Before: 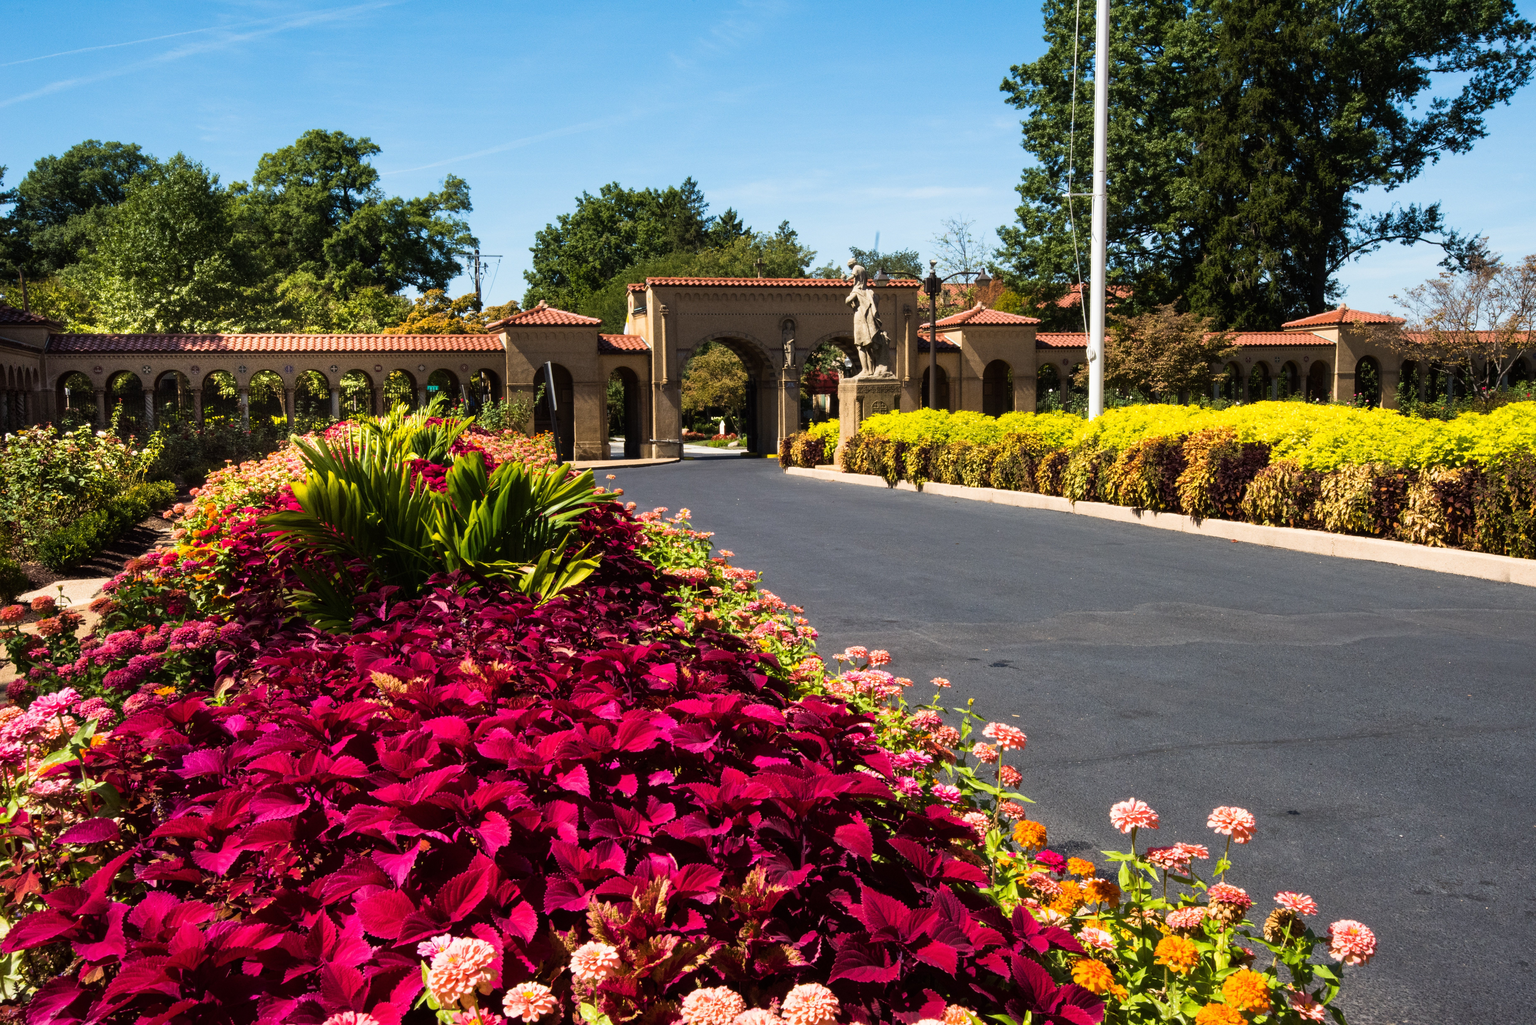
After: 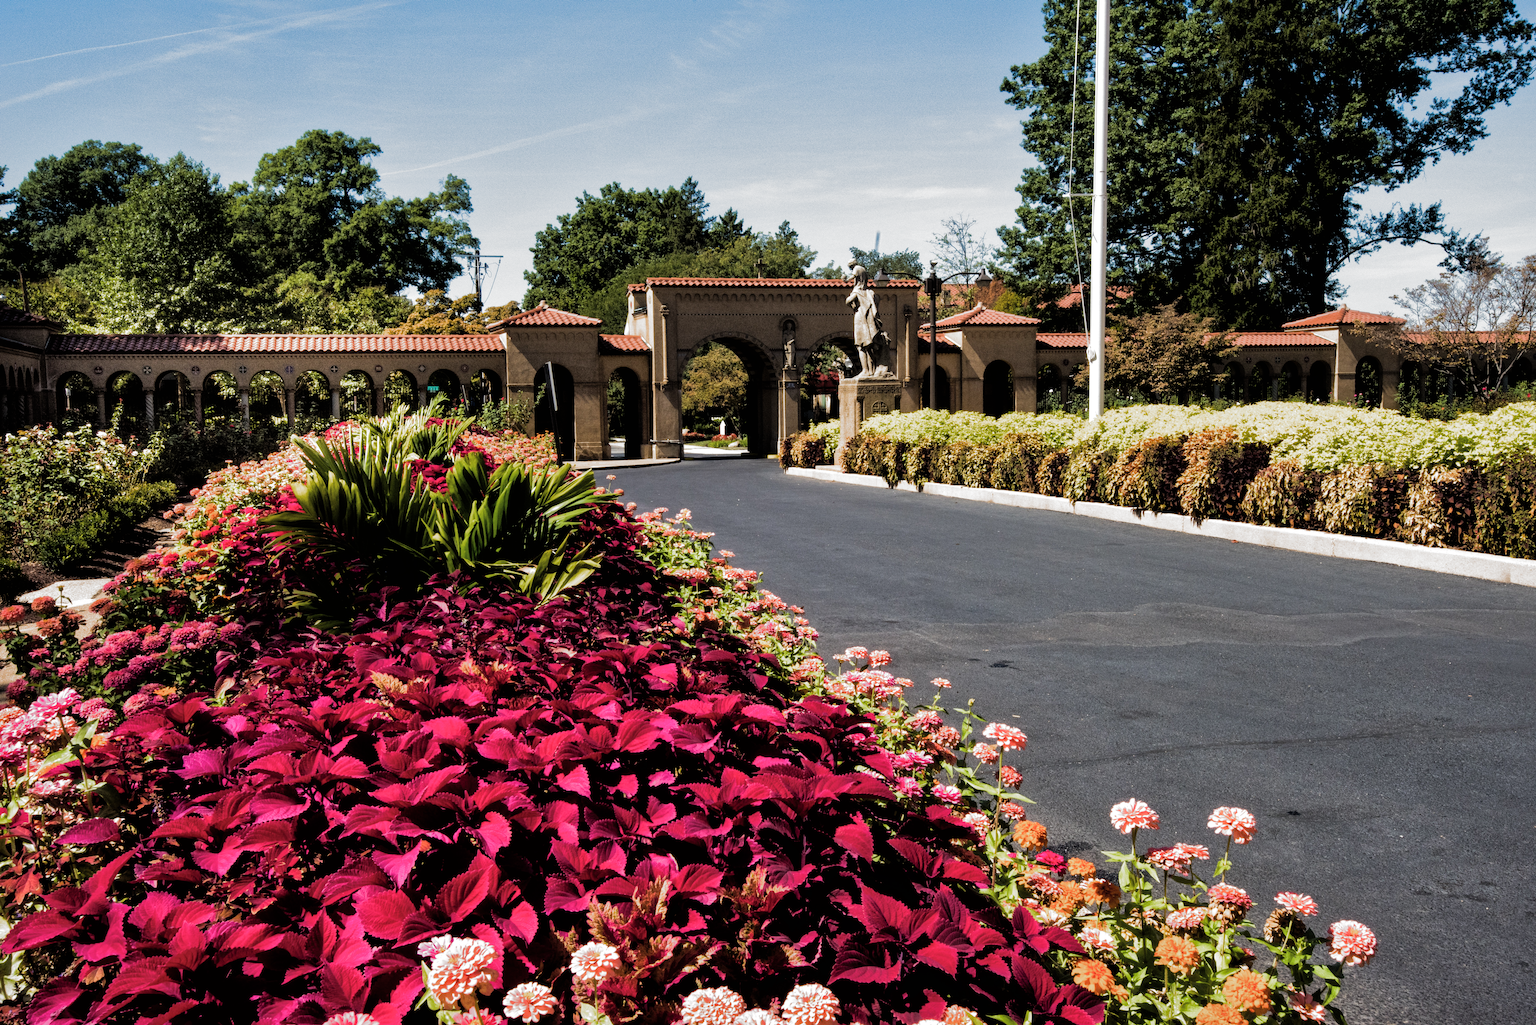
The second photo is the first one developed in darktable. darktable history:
filmic rgb: black relative exposure -8.2 EV, white relative exposure 2.2 EV, threshold 3 EV, hardness 7.11, latitude 75%, contrast 1.325, highlights saturation mix -2%, shadows ↔ highlights balance 30%, preserve chrominance RGB euclidean norm, color science v5 (2021), contrast in shadows safe, contrast in highlights safe, enable highlight reconstruction true
shadows and highlights: shadows 40, highlights -60
